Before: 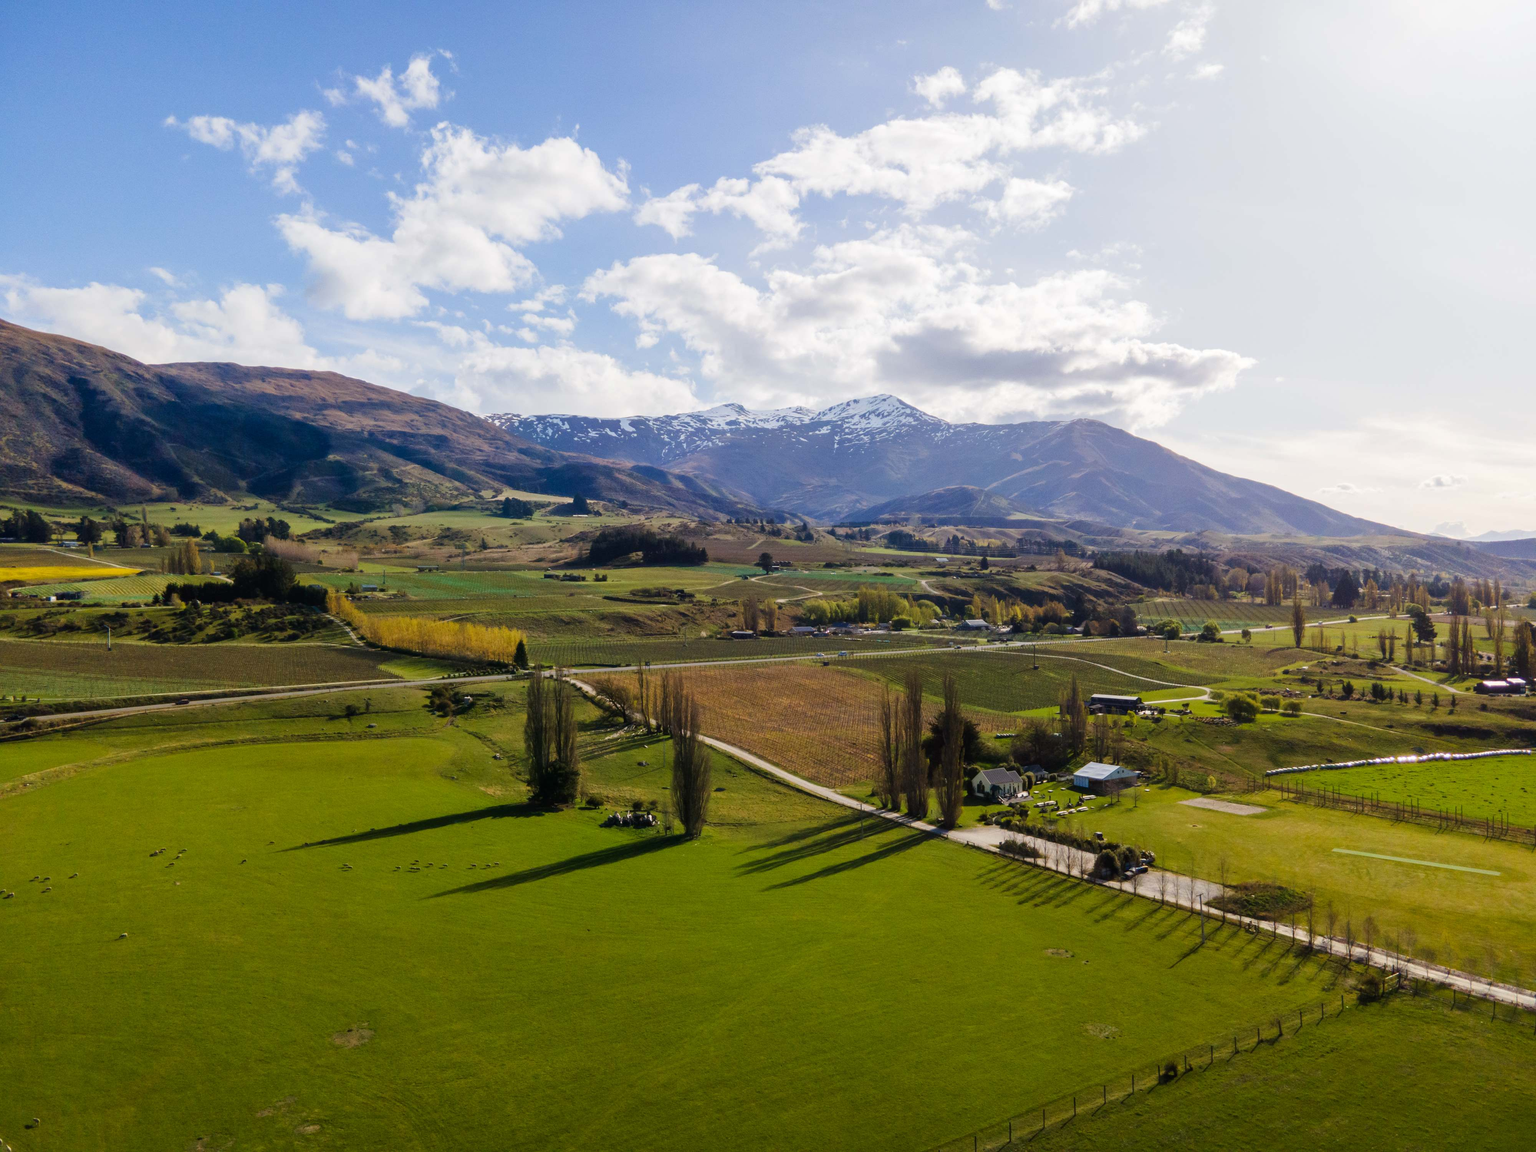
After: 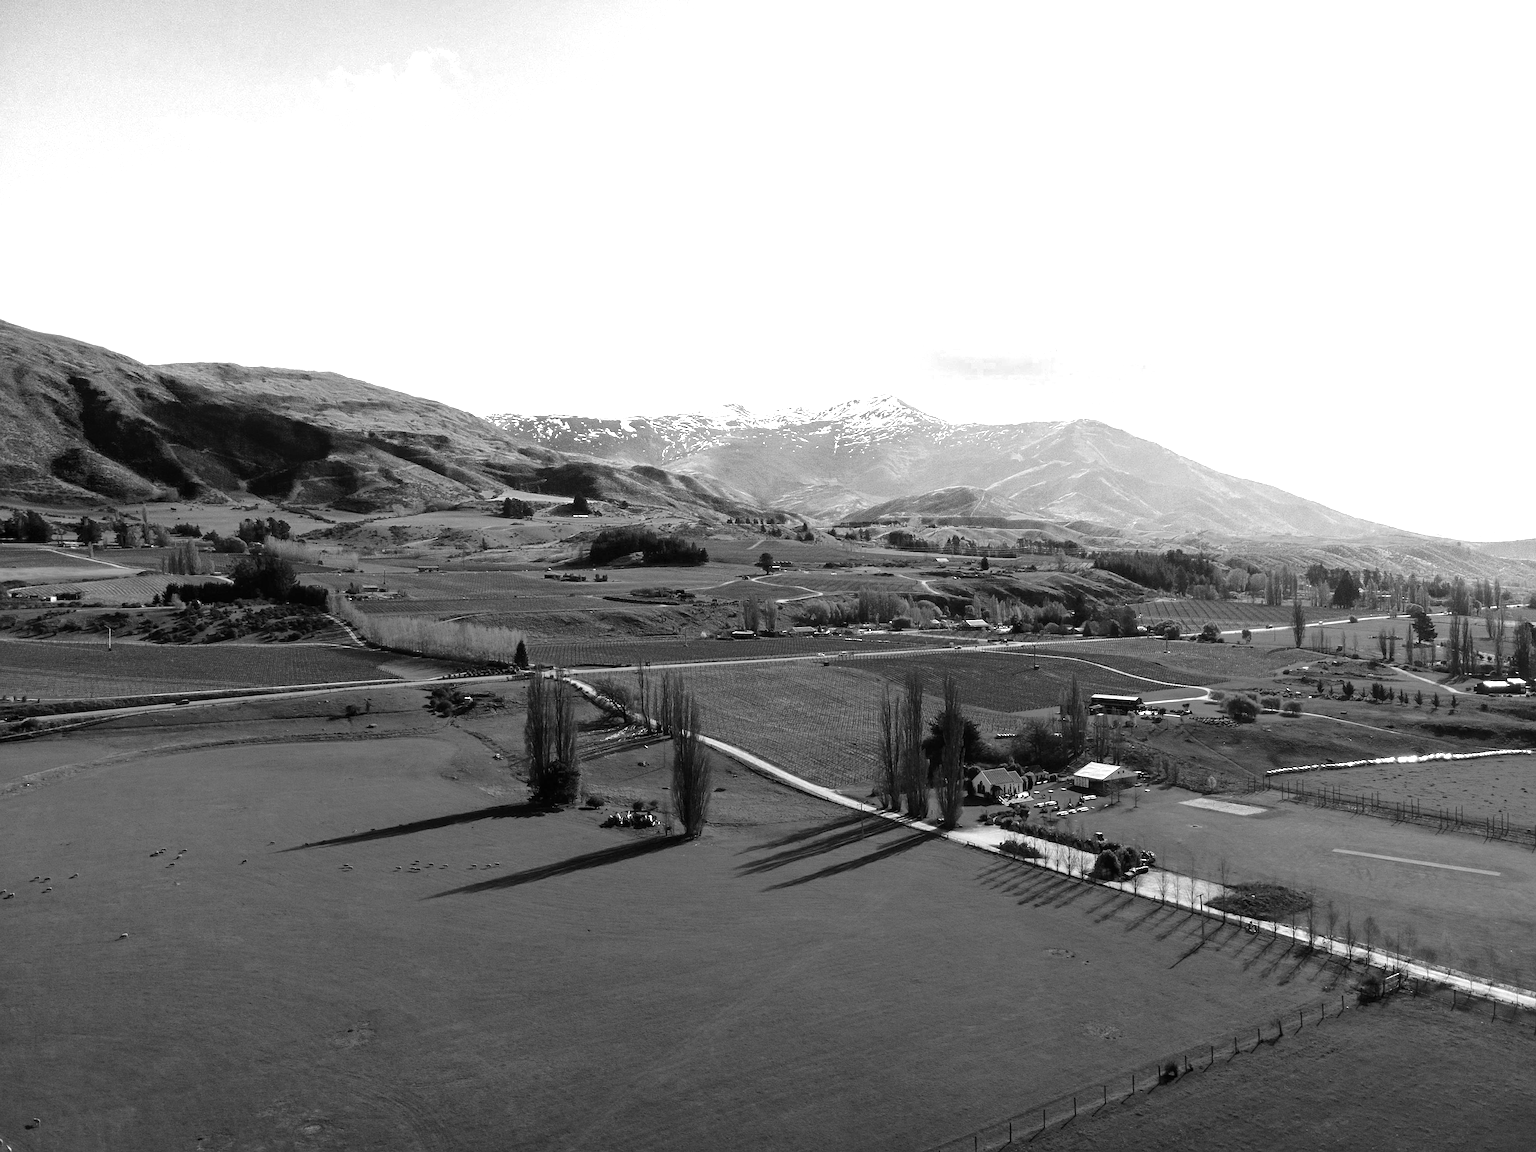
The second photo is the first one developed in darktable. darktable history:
sharpen: on, module defaults
color balance rgb: perceptual saturation grading › global saturation 25.437%, perceptual brilliance grading › mid-tones 10.149%, perceptual brilliance grading › shadows 15.818%, global vibrance 9.348%, contrast 15.053%, saturation formula JzAzBz (2021)
exposure: exposure 0.296 EV, compensate exposure bias true, compensate highlight preservation false
color zones: curves: ch0 [(0, 0.613) (0.01, 0.613) (0.245, 0.448) (0.498, 0.529) (0.642, 0.665) (0.879, 0.777) (0.99, 0.613)]; ch1 [(0, 0) (0.143, 0) (0.286, 0) (0.429, 0) (0.571, 0) (0.714, 0) (0.857, 0)]
